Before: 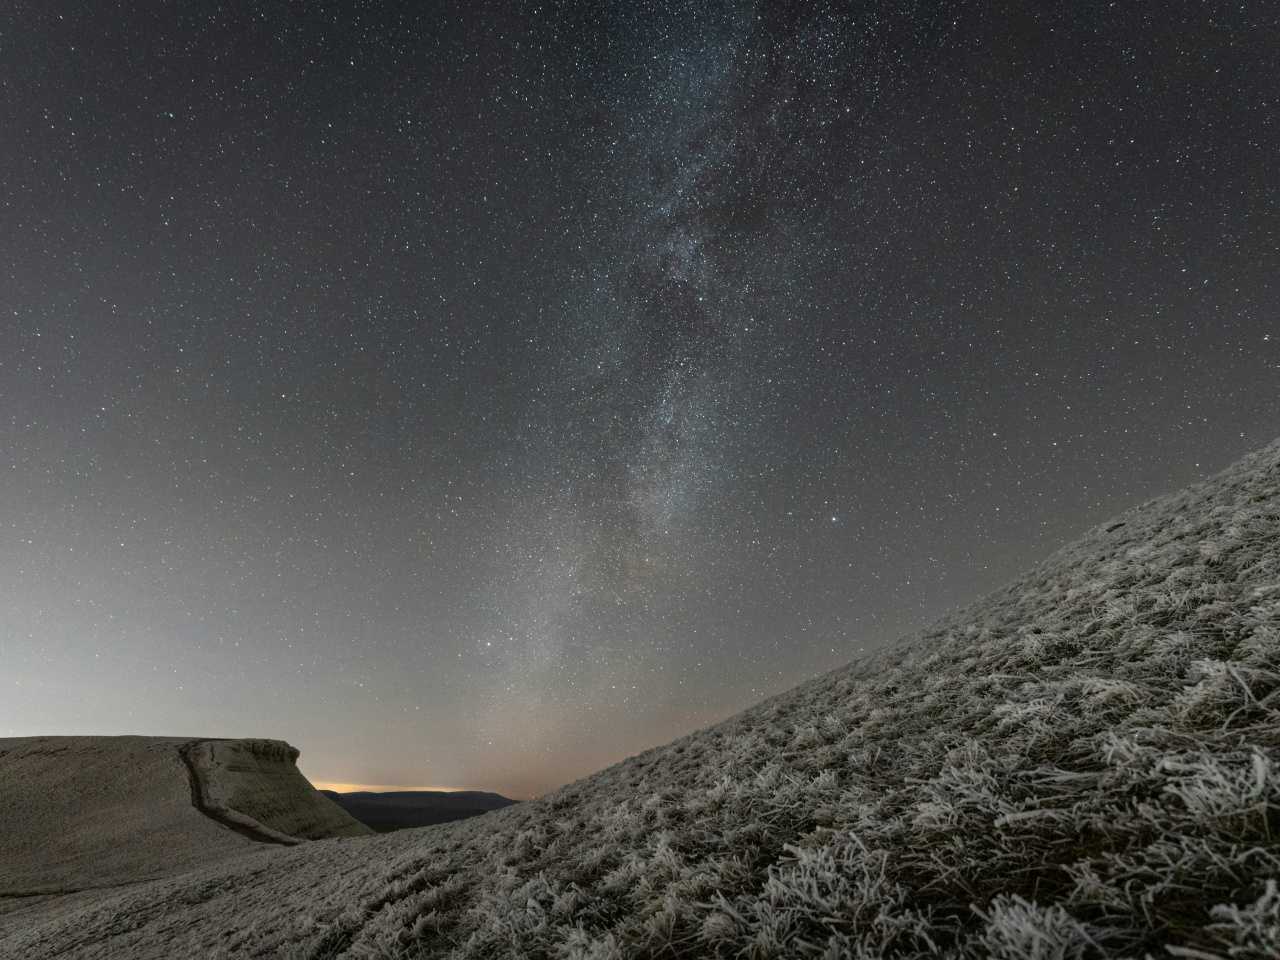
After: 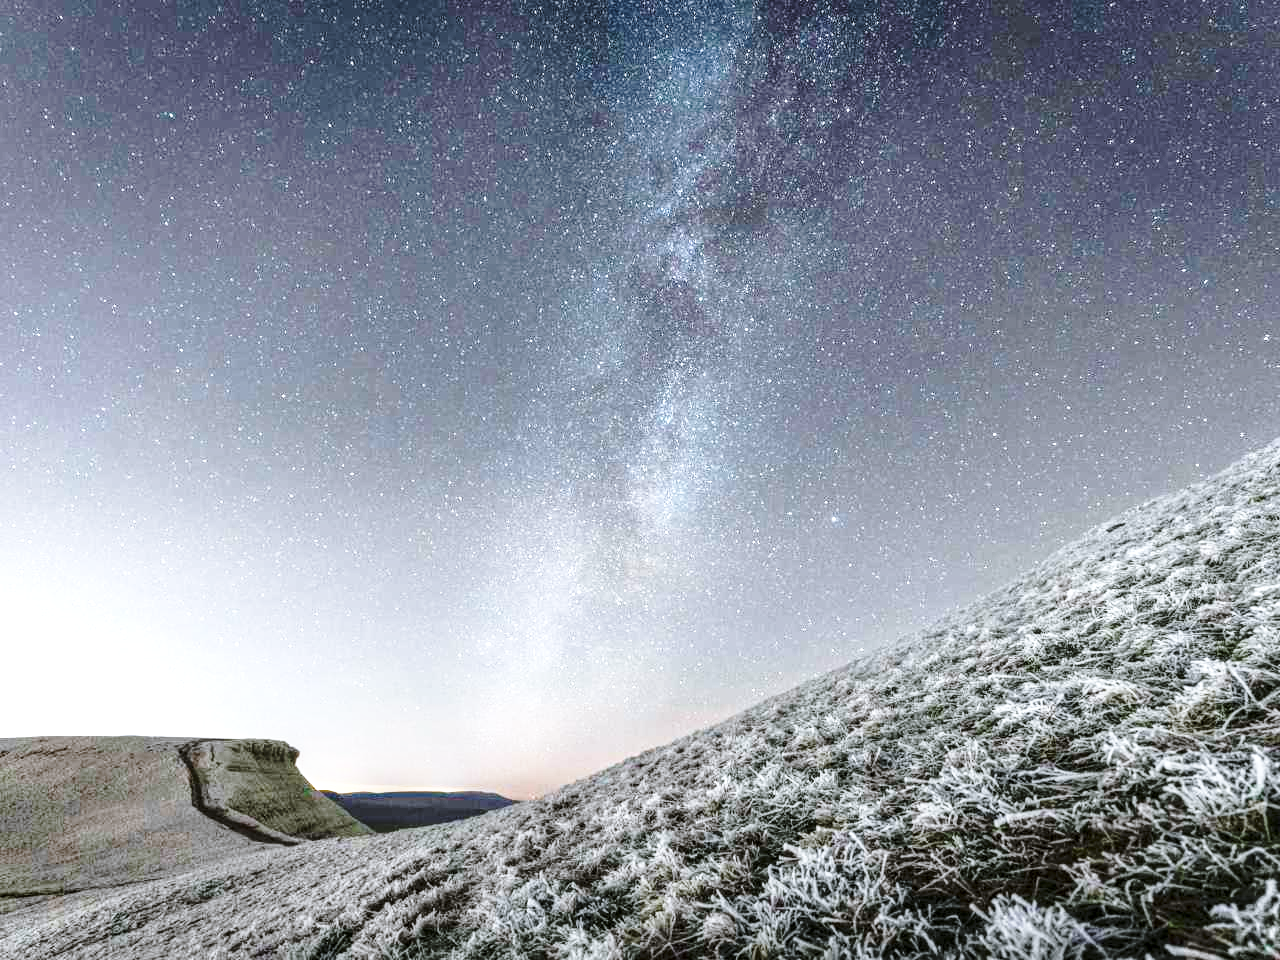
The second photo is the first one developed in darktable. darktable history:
exposure: black level correction 0, exposure 1.379 EV, compensate exposure bias true, compensate highlight preservation false
local contrast: on, module defaults
color calibration: illuminant as shot in camera, x 0.366, y 0.378, temperature 4425.7 K, saturation algorithm version 1 (2020)
base curve: curves: ch0 [(0, 0) (0.036, 0.037) (0.121, 0.228) (0.46, 0.76) (0.859, 0.983) (1, 1)], preserve colors none
